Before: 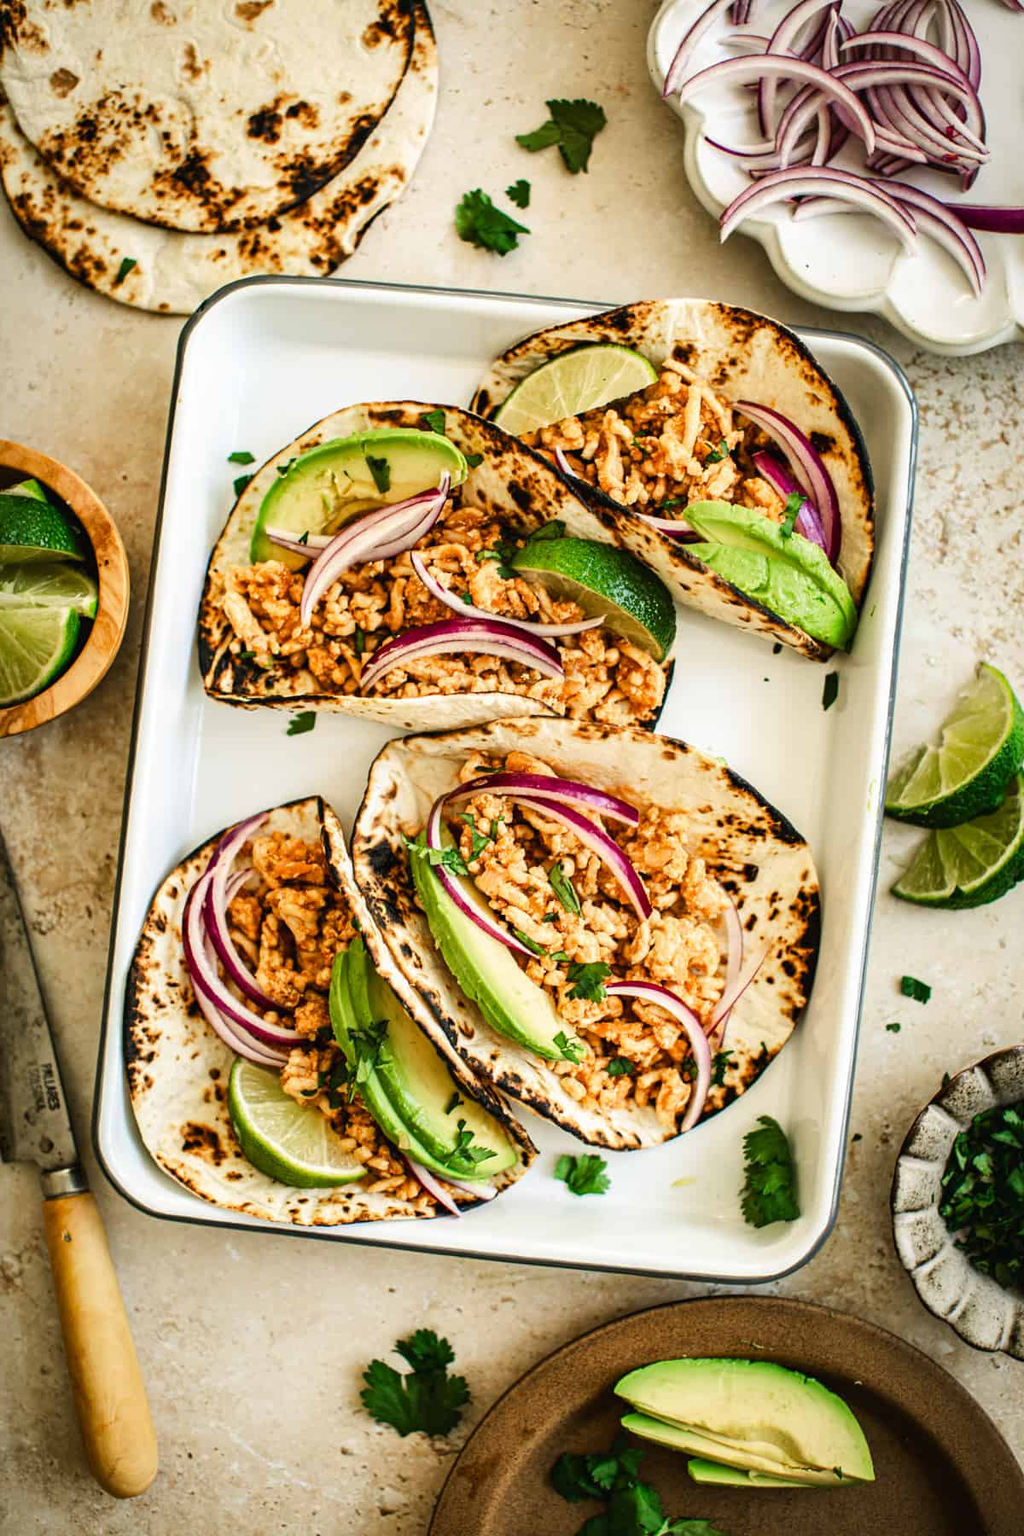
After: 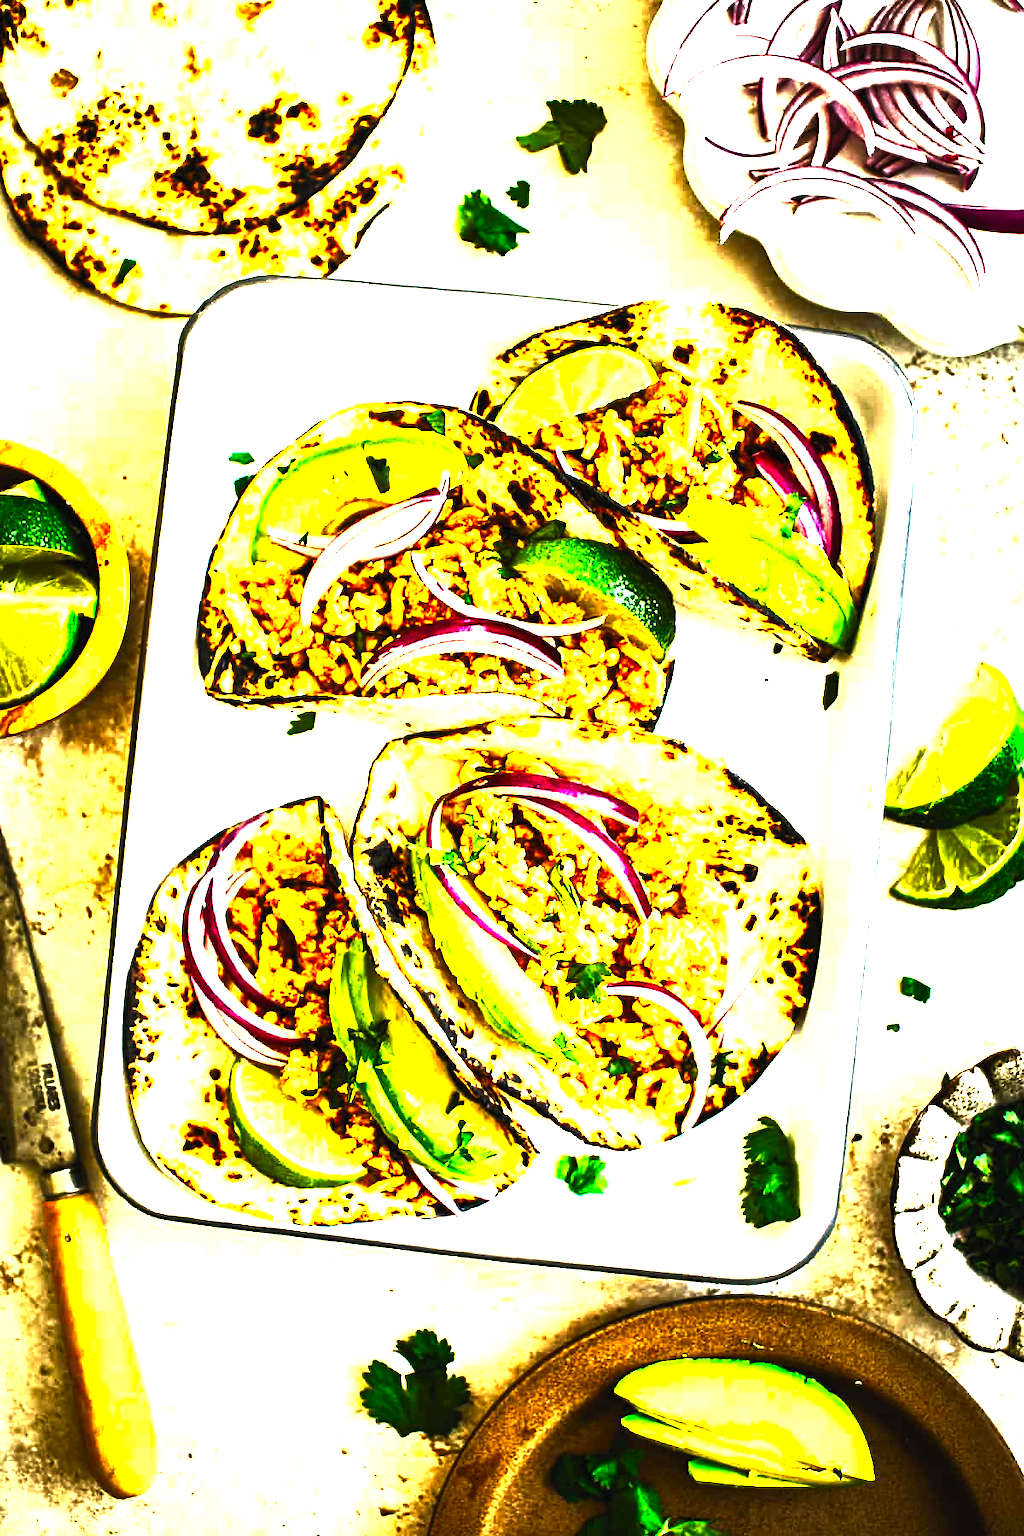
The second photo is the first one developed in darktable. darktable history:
contrast brightness saturation: contrast 1, brightness 1, saturation 1
levels: levels [0.044, 0.475, 0.791]
